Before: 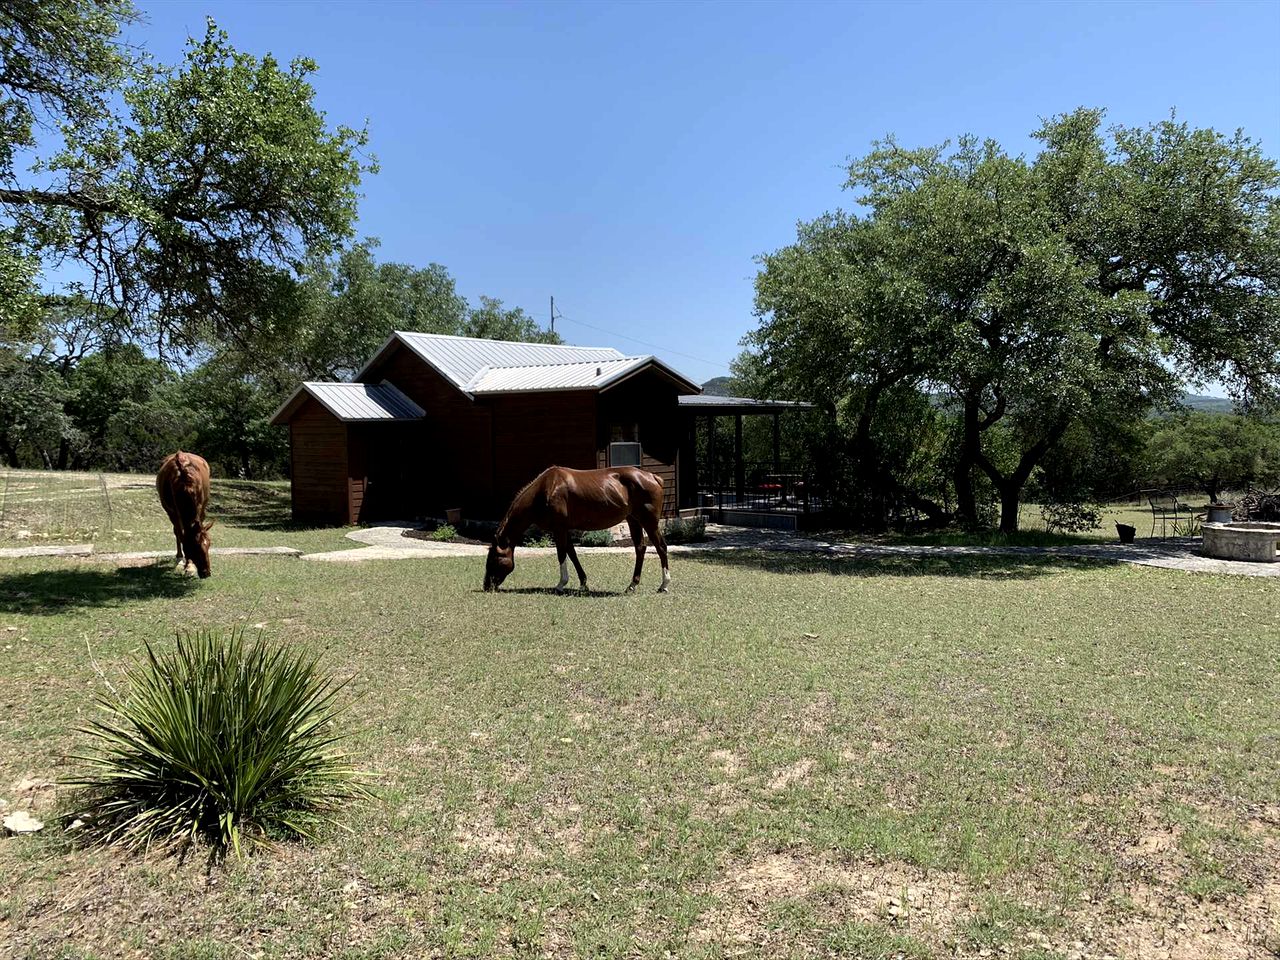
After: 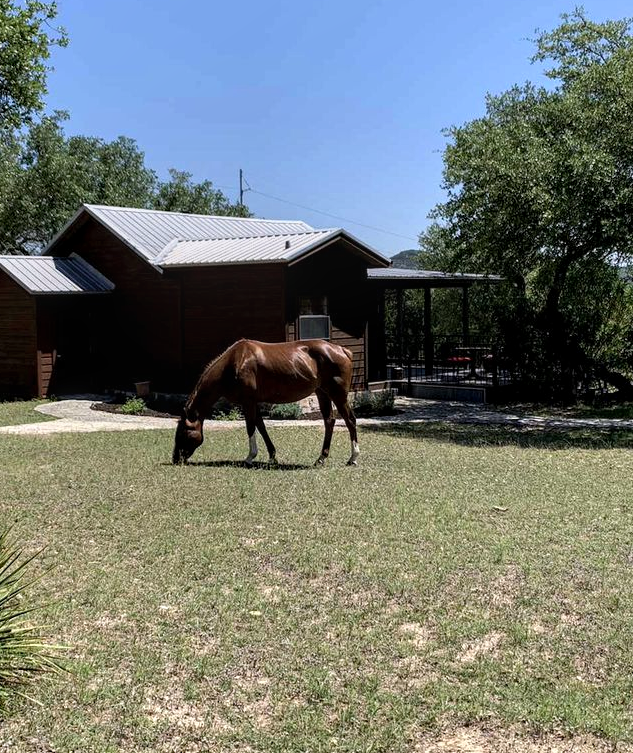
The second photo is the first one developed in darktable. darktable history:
local contrast: on, module defaults
crop and rotate: angle 0.02°, left 24.353%, top 13.219%, right 26.156%, bottom 8.224%
white balance: red 1.009, blue 1.027
